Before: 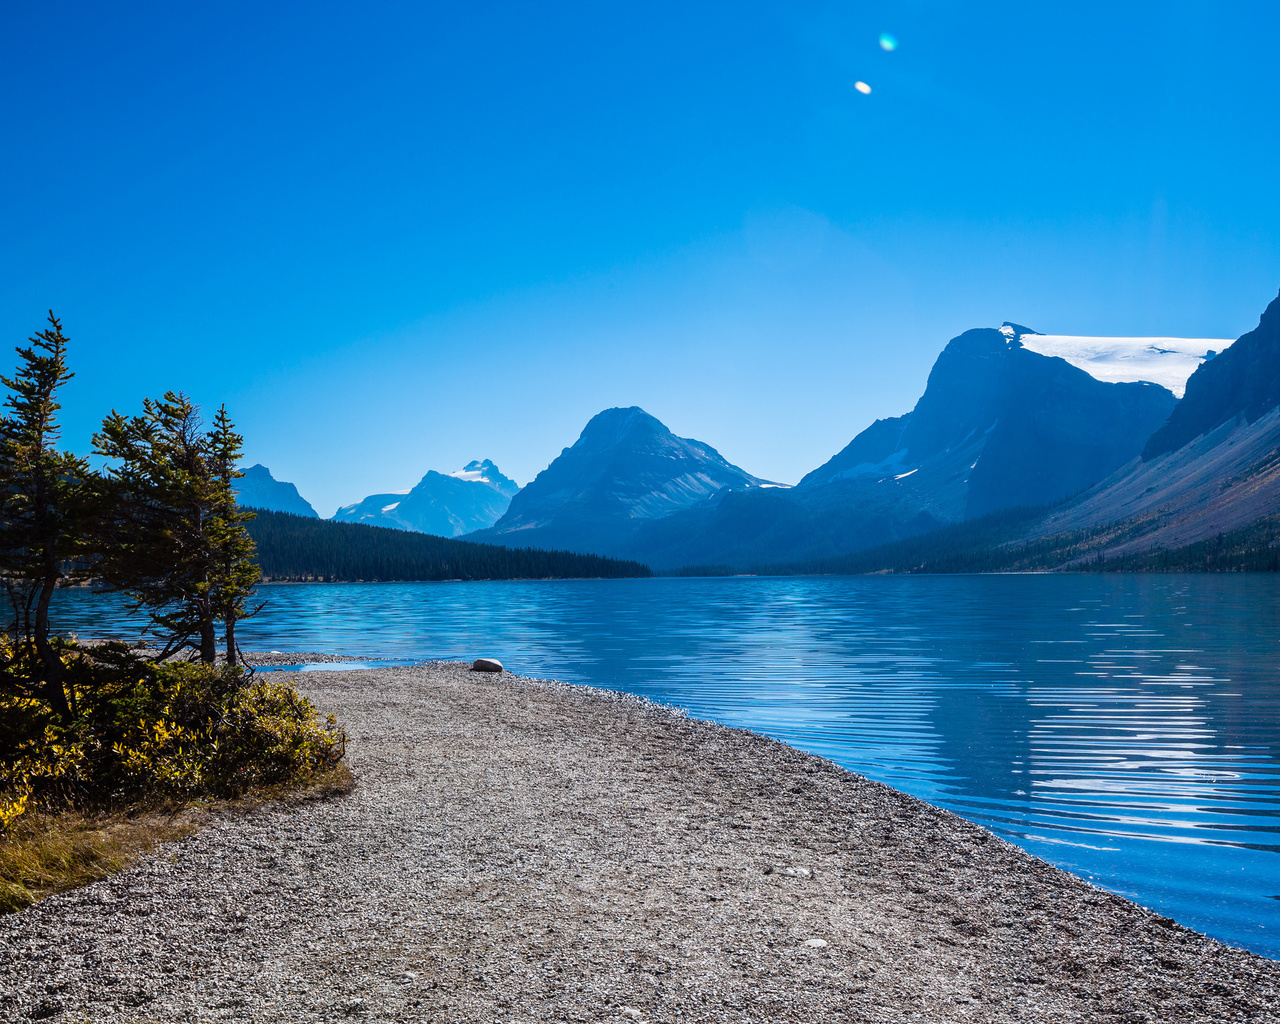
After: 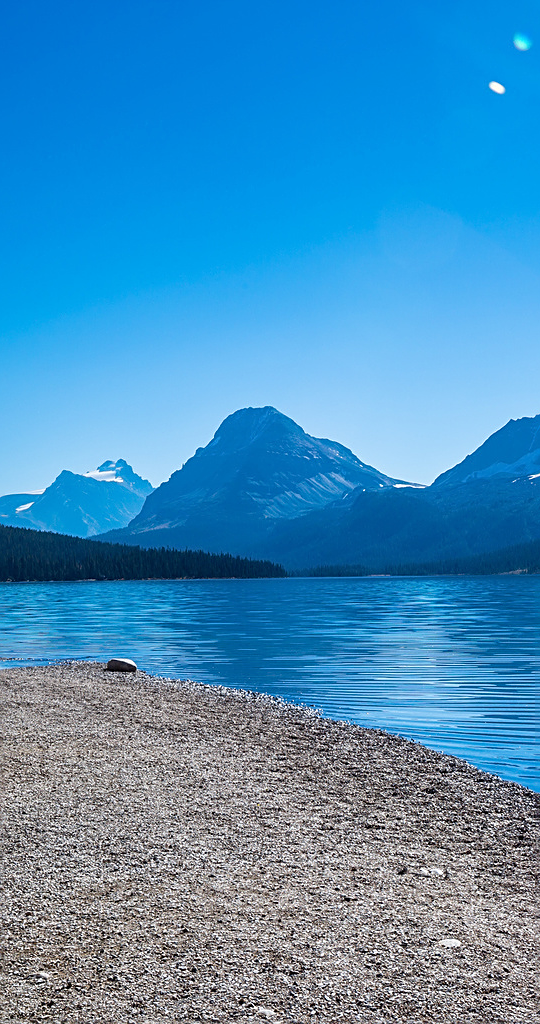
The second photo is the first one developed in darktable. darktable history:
sharpen: on, module defaults
crop: left 28.606%, right 29.129%
